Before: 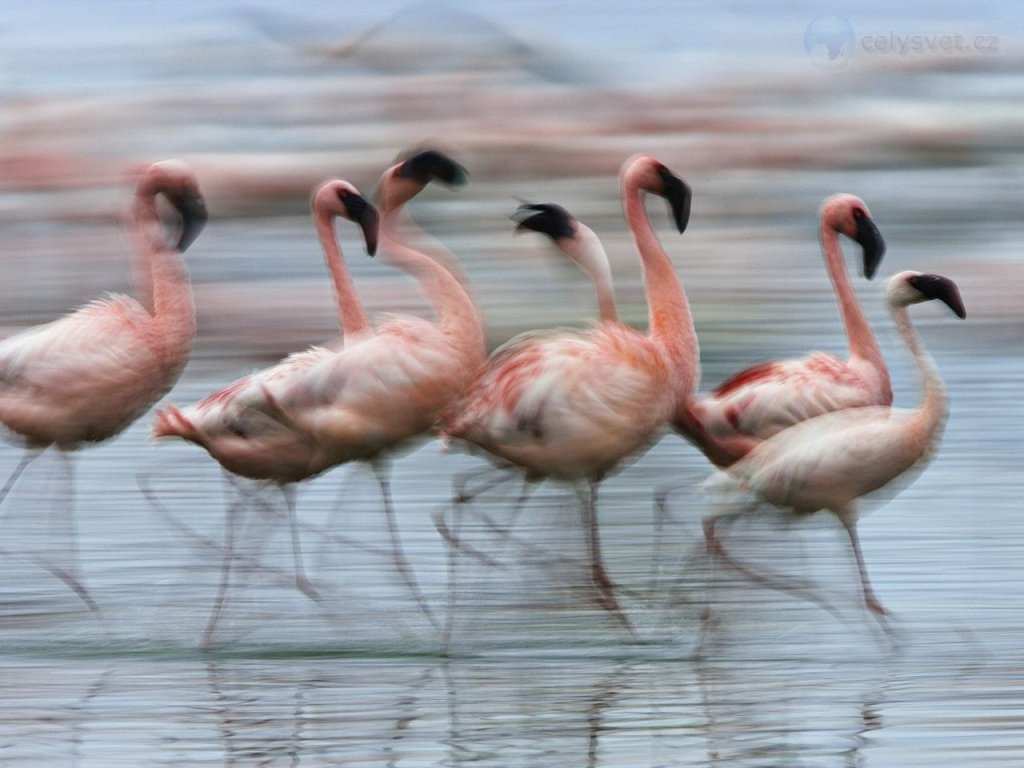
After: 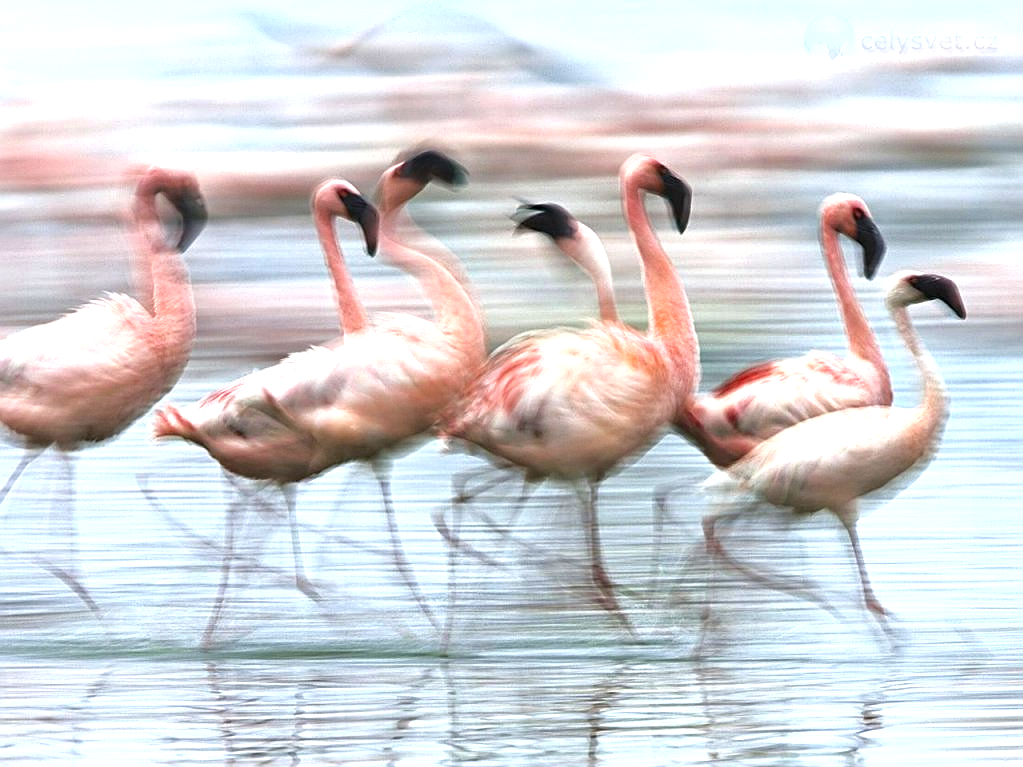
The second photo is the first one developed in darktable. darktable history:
shadows and highlights: shadows 25.88, white point adjustment -2.9, highlights -29.9
crop: left 0.061%
exposure: black level correction 0, exposure 1.2 EV, compensate highlight preservation false
sharpen: on, module defaults
